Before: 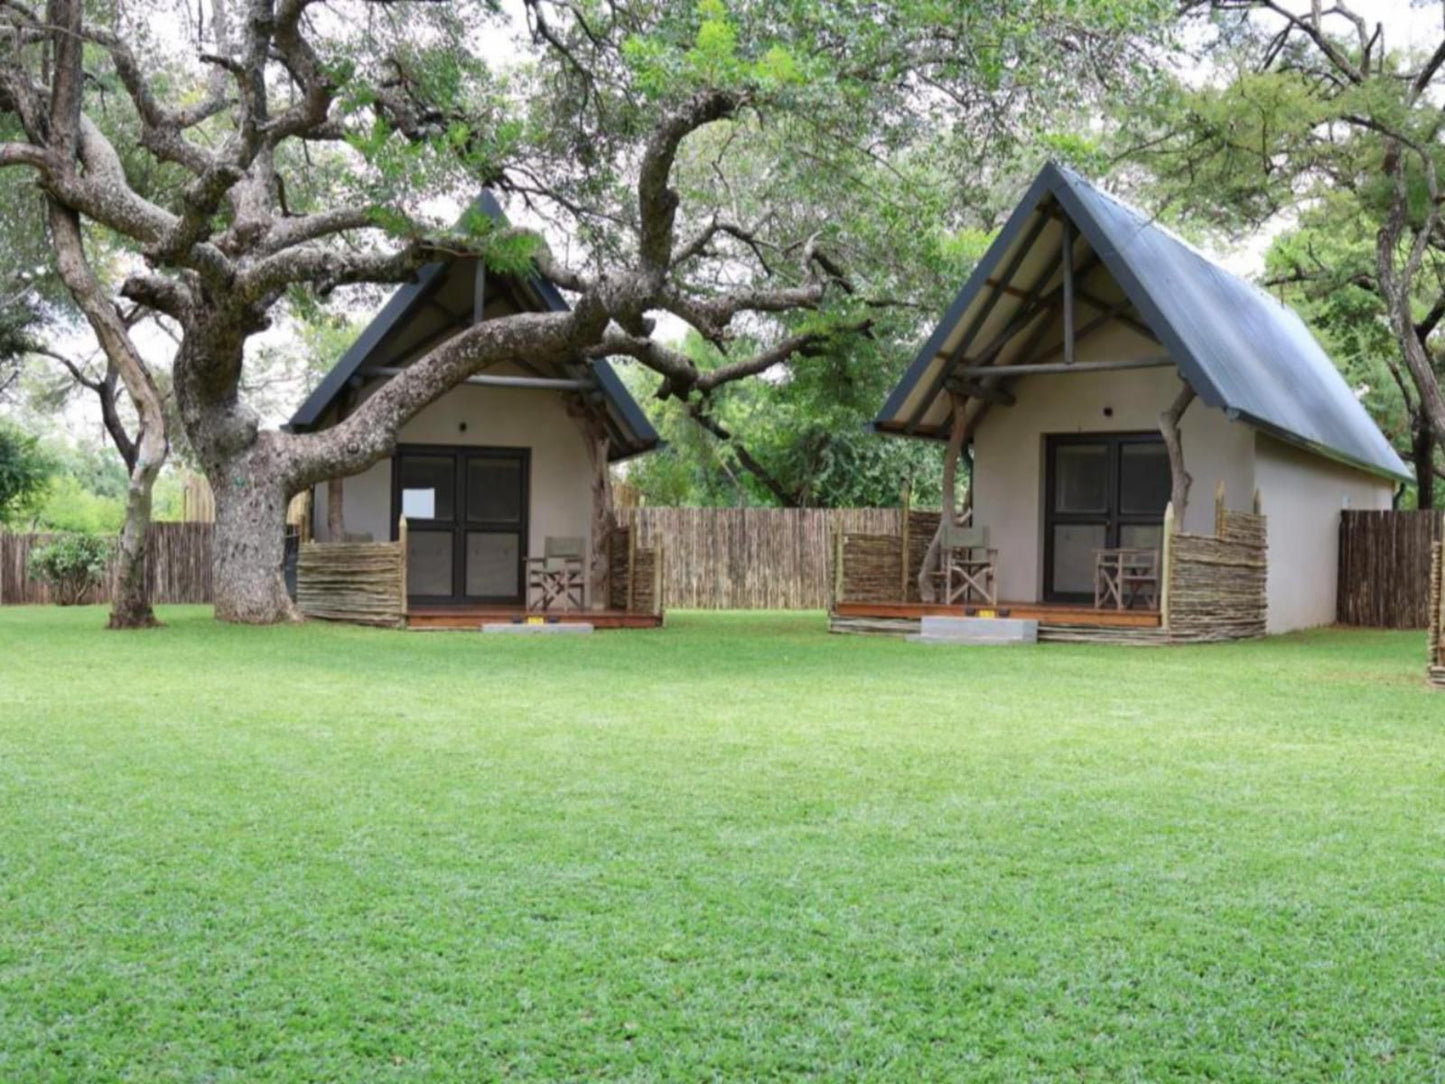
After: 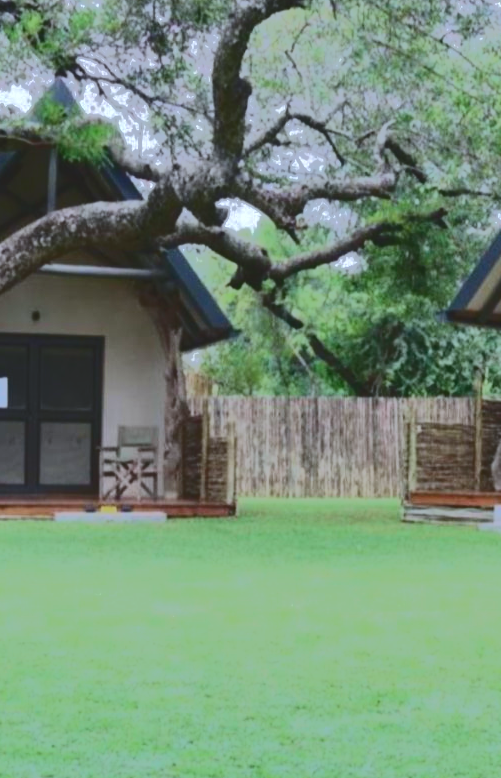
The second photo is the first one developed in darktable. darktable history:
tone curve: curves: ch0 [(0, 0) (0.003, 0.118) (0.011, 0.118) (0.025, 0.122) (0.044, 0.131) (0.069, 0.142) (0.1, 0.155) (0.136, 0.168) (0.177, 0.183) (0.224, 0.216) (0.277, 0.265) (0.335, 0.337) (0.399, 0.415) (0.468, 0.506) (0.543, 0.586) (0.623, 0.665) (0.709, 0.716) (0.801, 0.737) (0.898, 0.744) (1, 1)], color space Lab, independent channels, preserve colors none
crop and rotate: left 29.596%, top 10.292%, right 35.71%, bottom 17.911%
color calibration: x 0.372, y 0.386, temperature 4284.49 K
